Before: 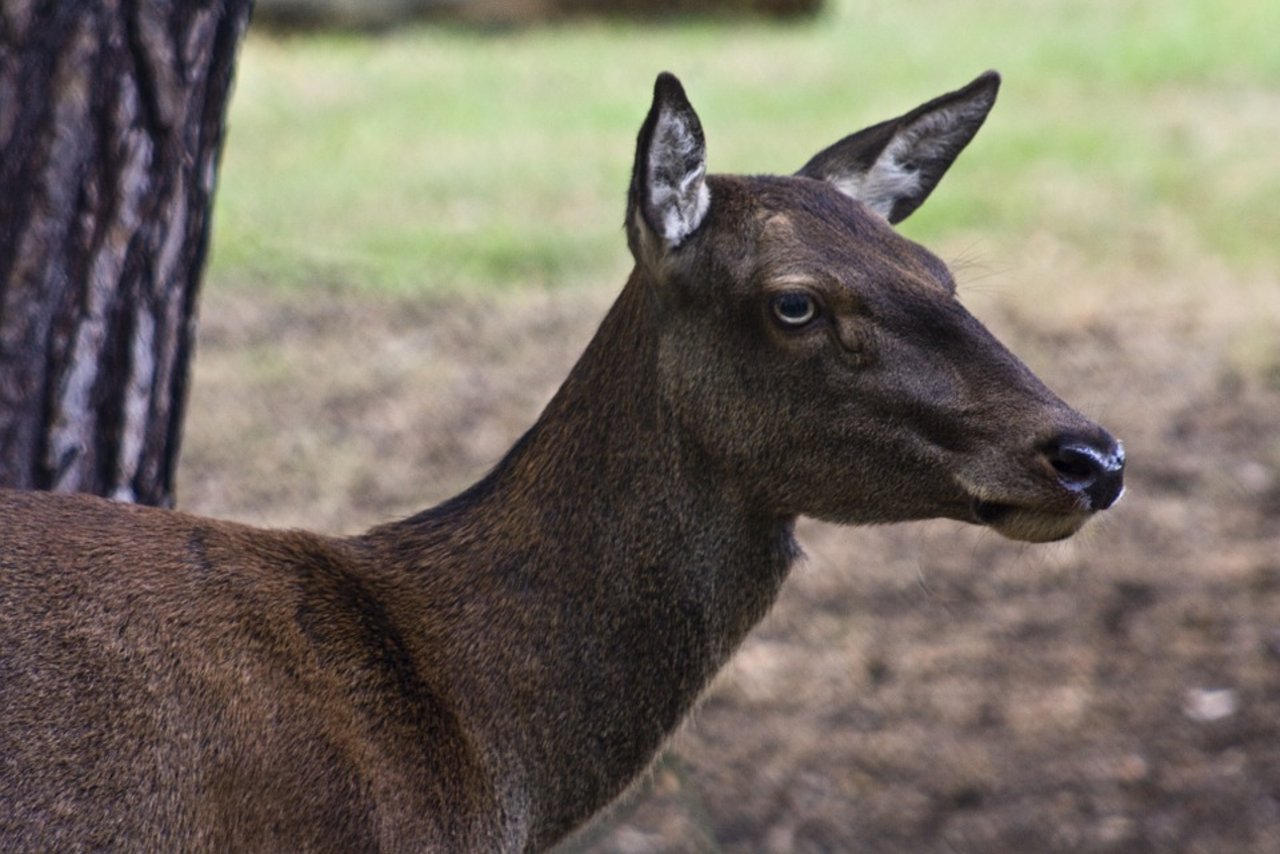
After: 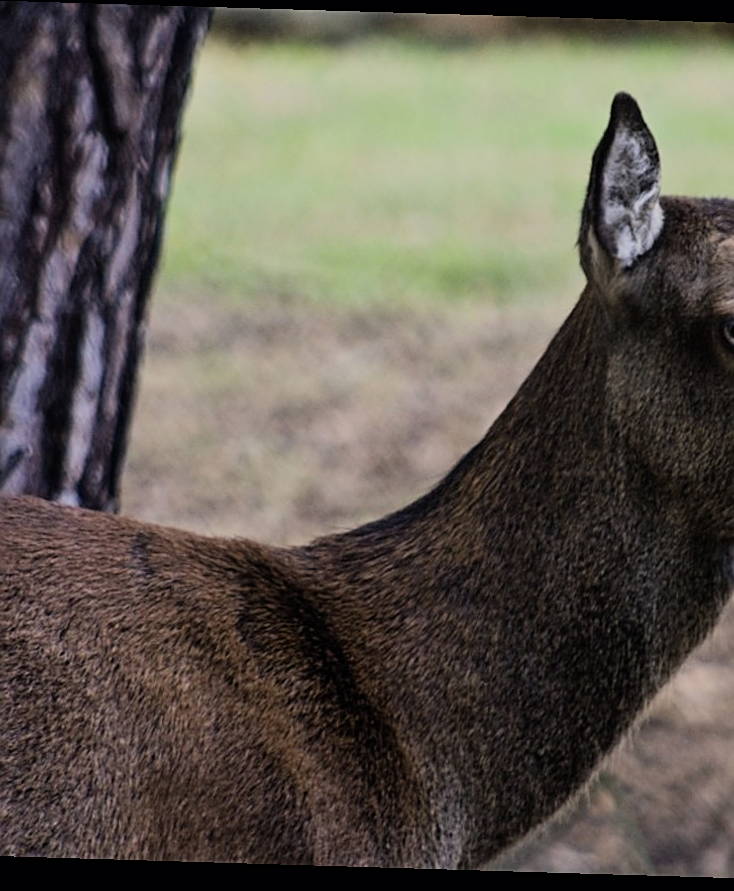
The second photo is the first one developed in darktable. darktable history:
rotate and perspective: rotation 1.72°, automatic cropping off
sharpen: on, module defaults
crop: left 5.114%, right 38.589%
filmic rgb: black relative exposure -7.65 EV, white relative exposure 4.56 EV, hardness 3.61, color science v6 (2022)
